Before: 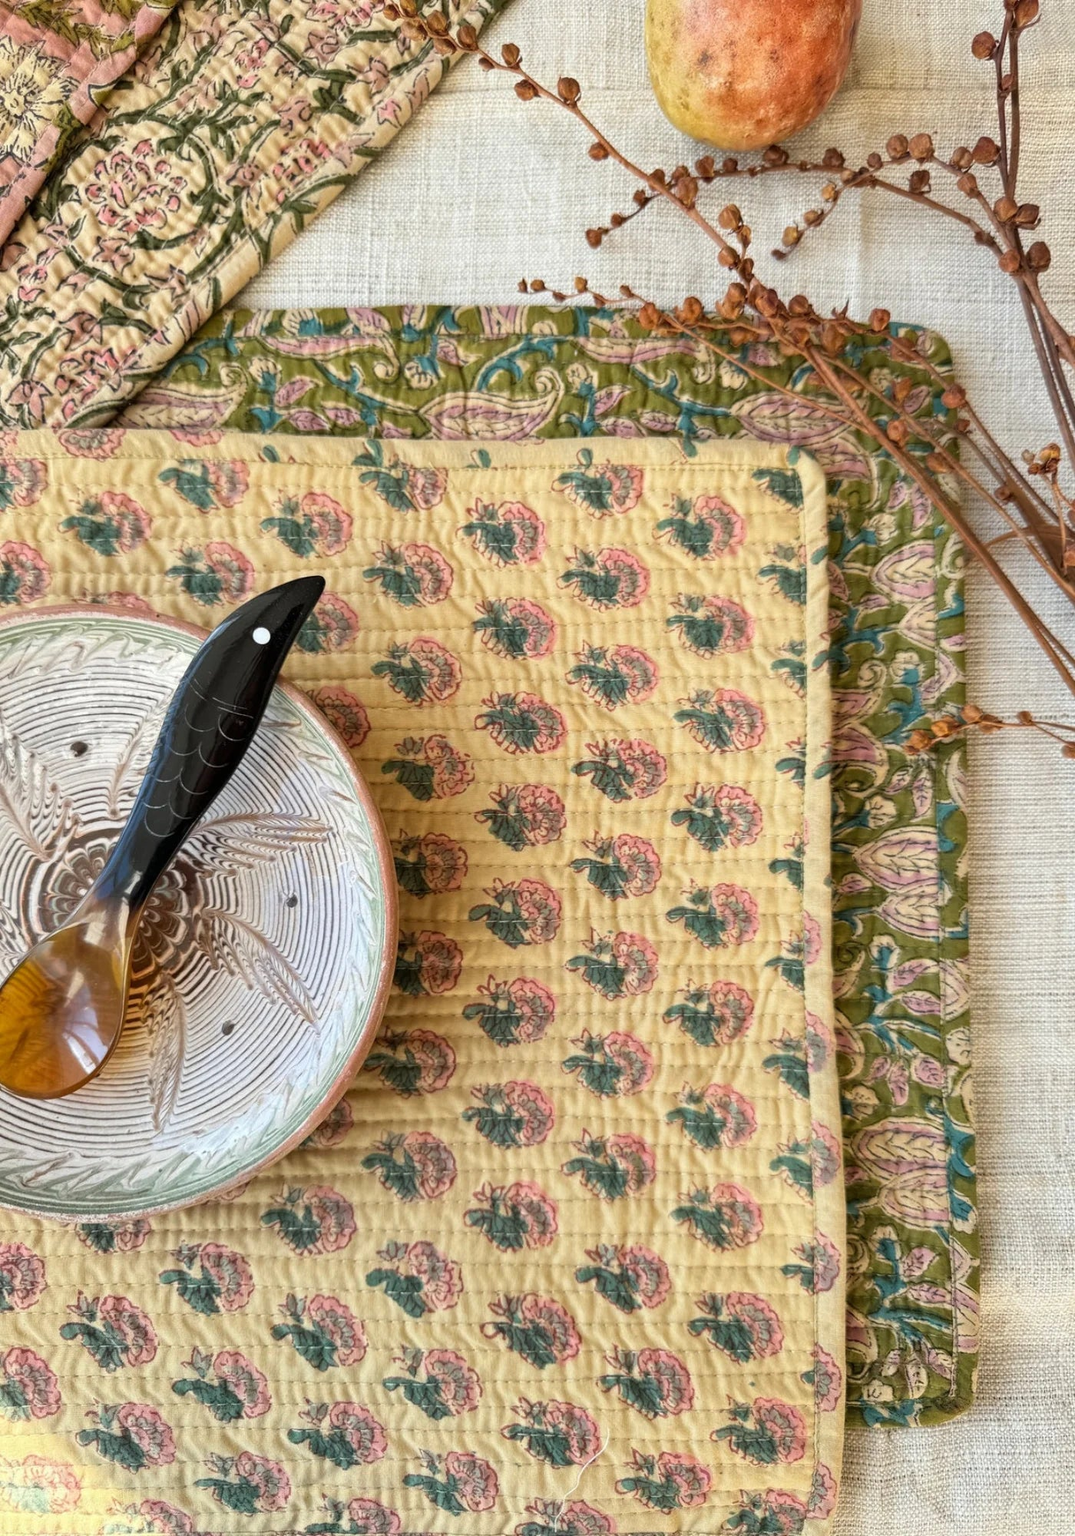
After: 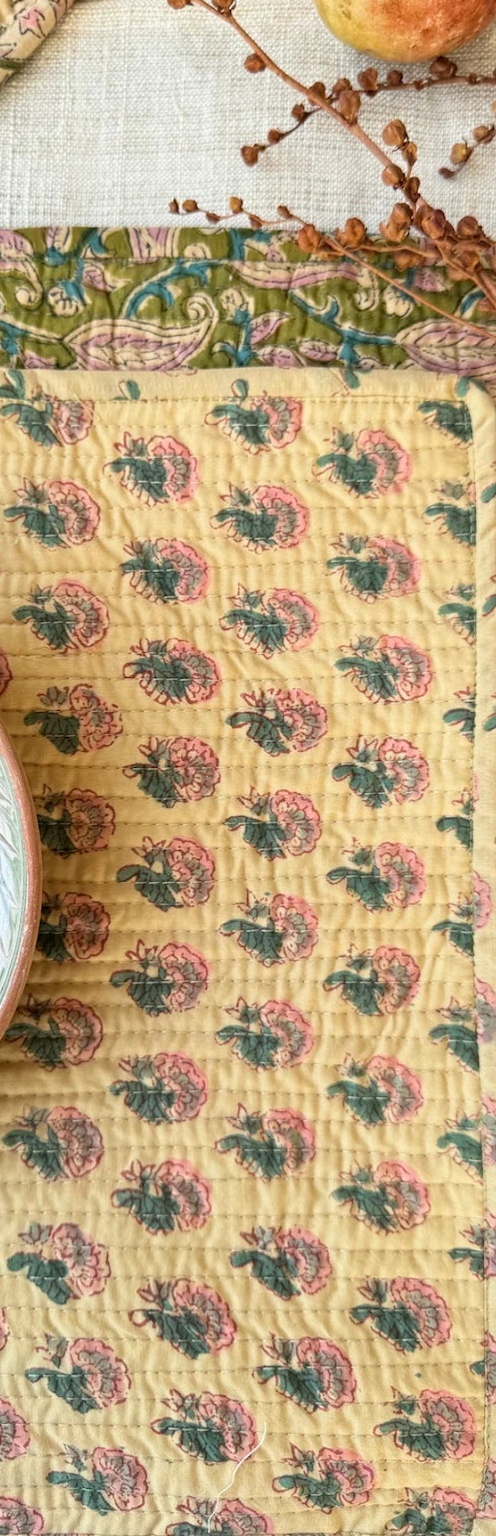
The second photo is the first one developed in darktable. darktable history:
exposure: black level correction 0.001, compensate highlight preservation false
crop: left 33.452%, top 6.025%, right 23.155%
base curve: curves: ch0 [(0, 0) (0.472, 0.508) (1, 1)]
